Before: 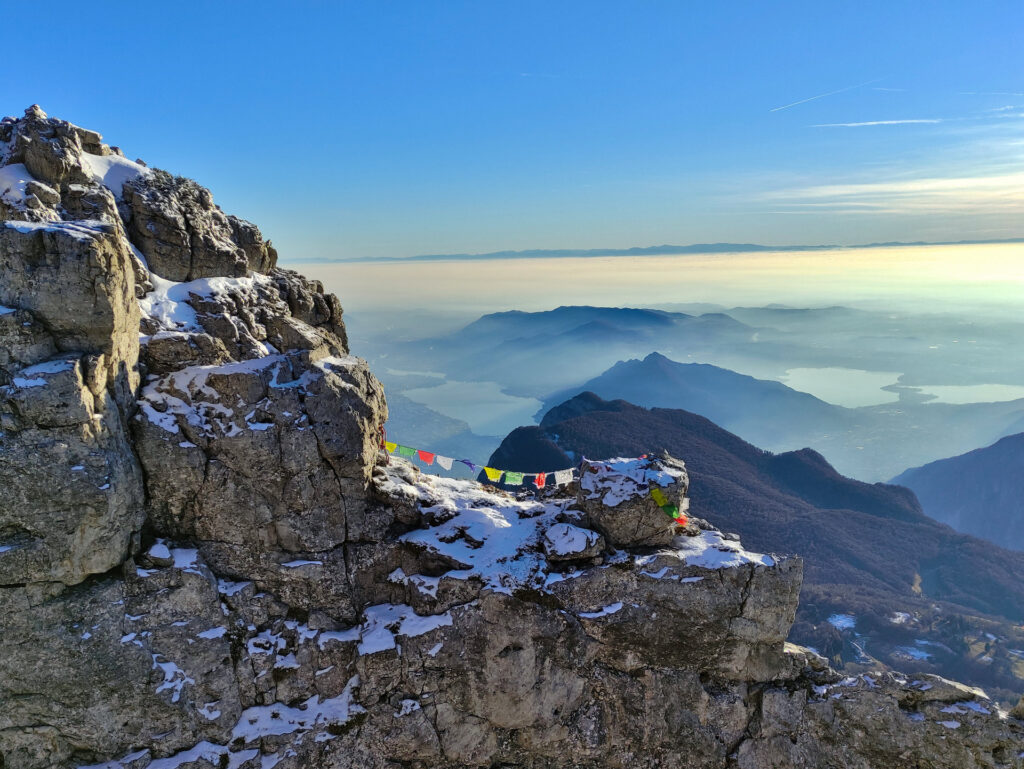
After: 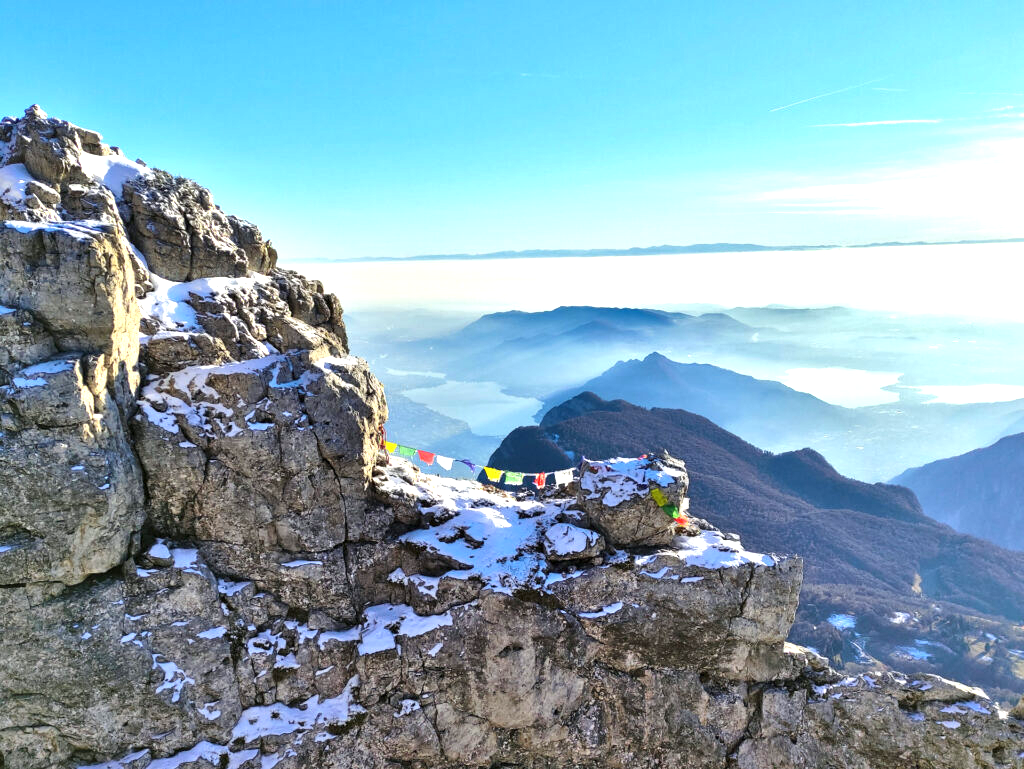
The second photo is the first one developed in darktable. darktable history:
exposure: exposure 1.152 EV, compensate highlight preservation false
local contrast: mode bilateral grid, contrast 20, coarseness 50, detail 119%, midtone range 0.2
